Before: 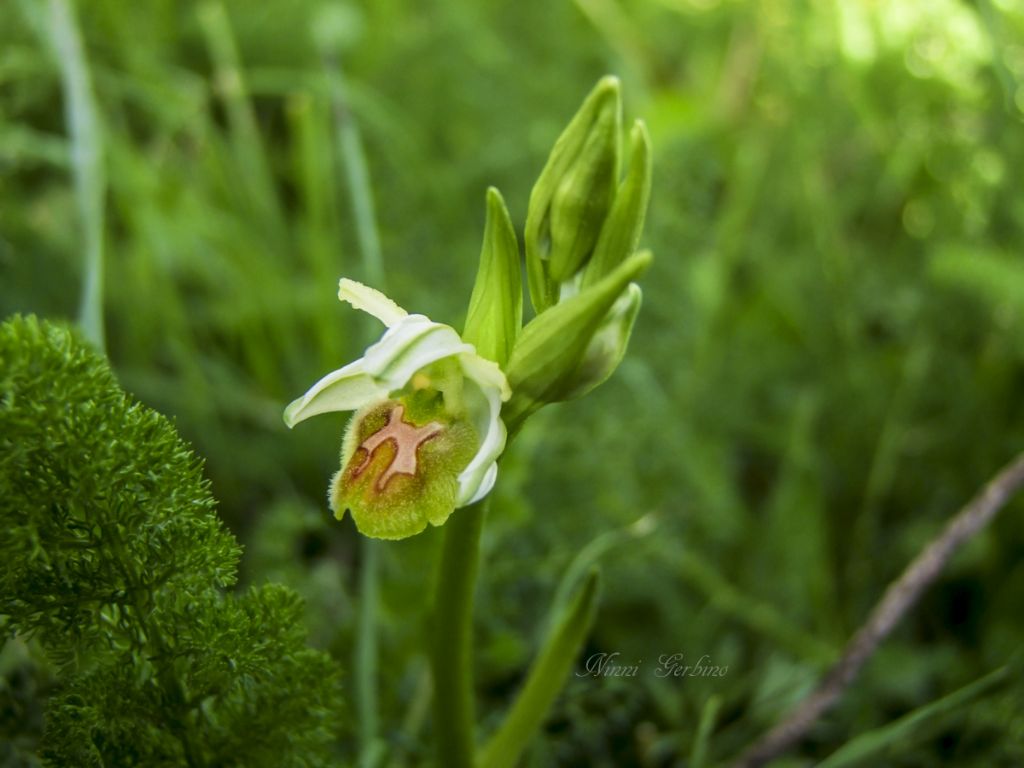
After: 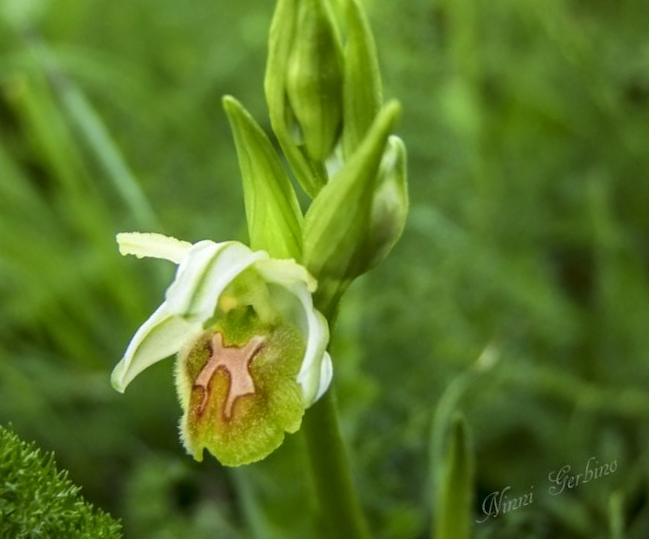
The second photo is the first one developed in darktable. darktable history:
exposure: exposure 0.201 EV, compensate highlight preservation false
contrast equalizer: y [[0.5 ×6], [0.5 ×6], [0.5 ×6], [0 ×6], [0, 0, 0, 0.581, 0.011, 0]]
crop and rotate: angle 20.76°, left 6.863%, right 3.853%, bottom 1.127%
